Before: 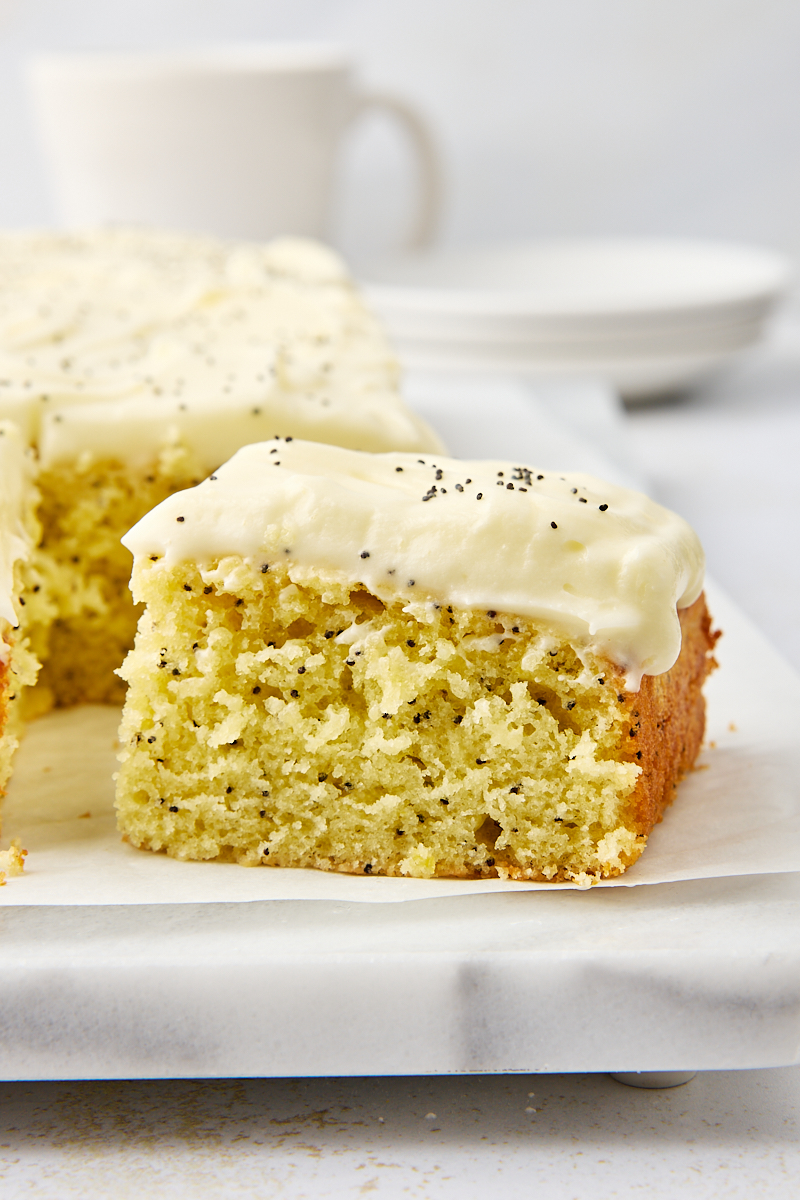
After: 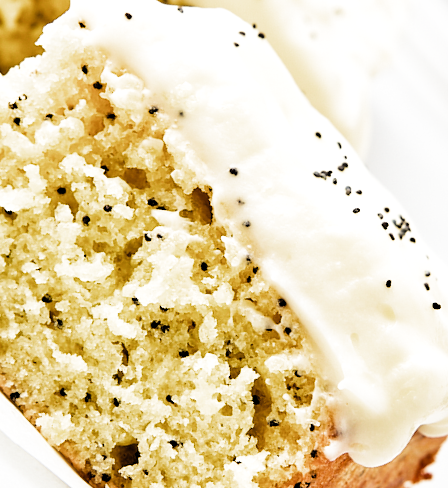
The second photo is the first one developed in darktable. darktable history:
crop and rotate: angle -44.88°, top 16.46%, right 0.905%, bottom 11.653%
filmic rgb: black relative exposure -3.77 EV, white relative exposure 2.38 EV, dynamic range scaling -49.81%, hardness 3.44, latitude 29.27%, contrast 1.795, add noise in highlights 0, color science v3 (2019), use custom middle-gray values true, contrast in highlights soft
